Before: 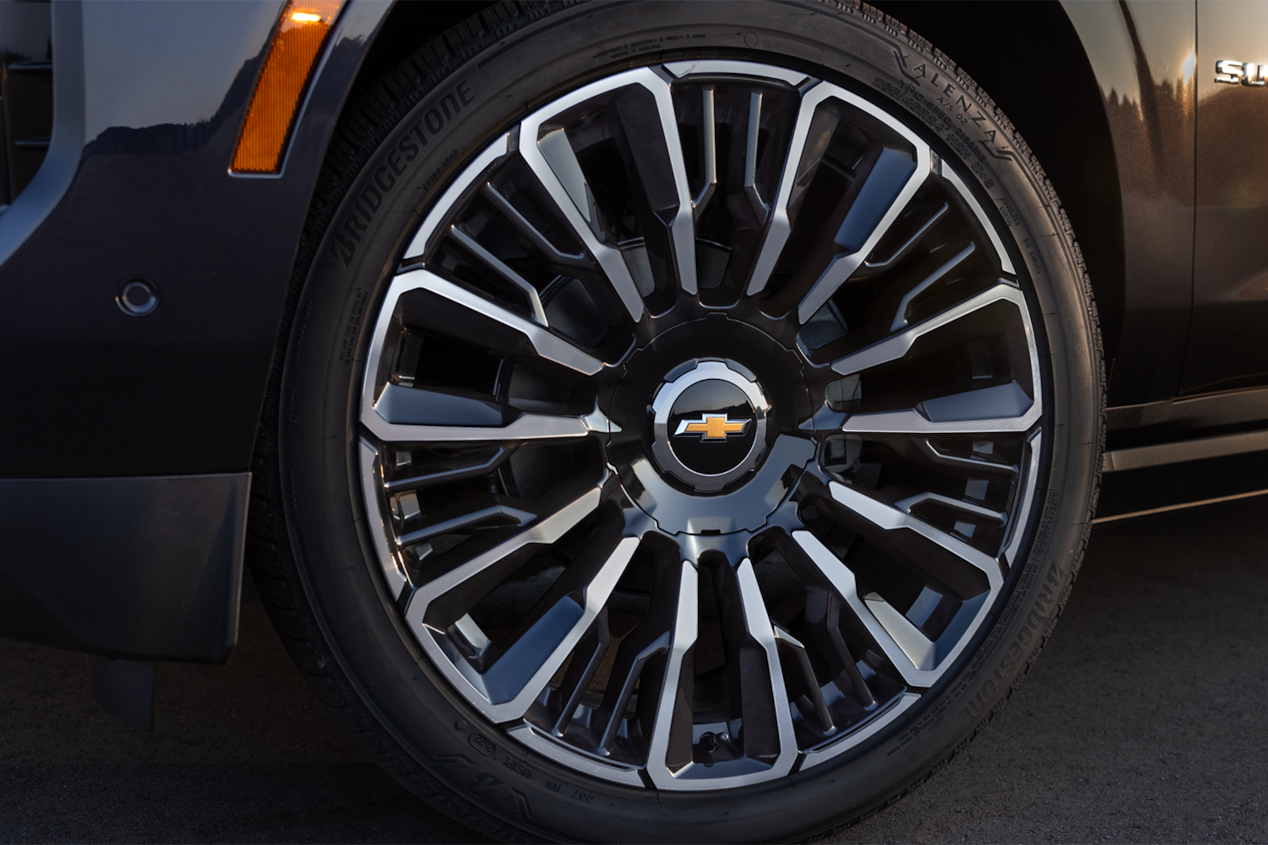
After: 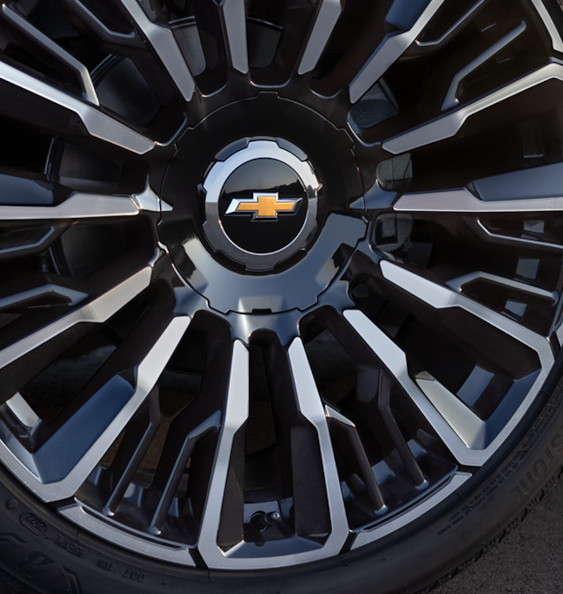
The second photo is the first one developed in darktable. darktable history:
exposure: compensate highlight preservation false
crop: left 35.432%, top 26.233%, right 20.145%, bottom 3.432%
shadows and highlights: shadows -10, white point adjustment 1.5, highlights 10
